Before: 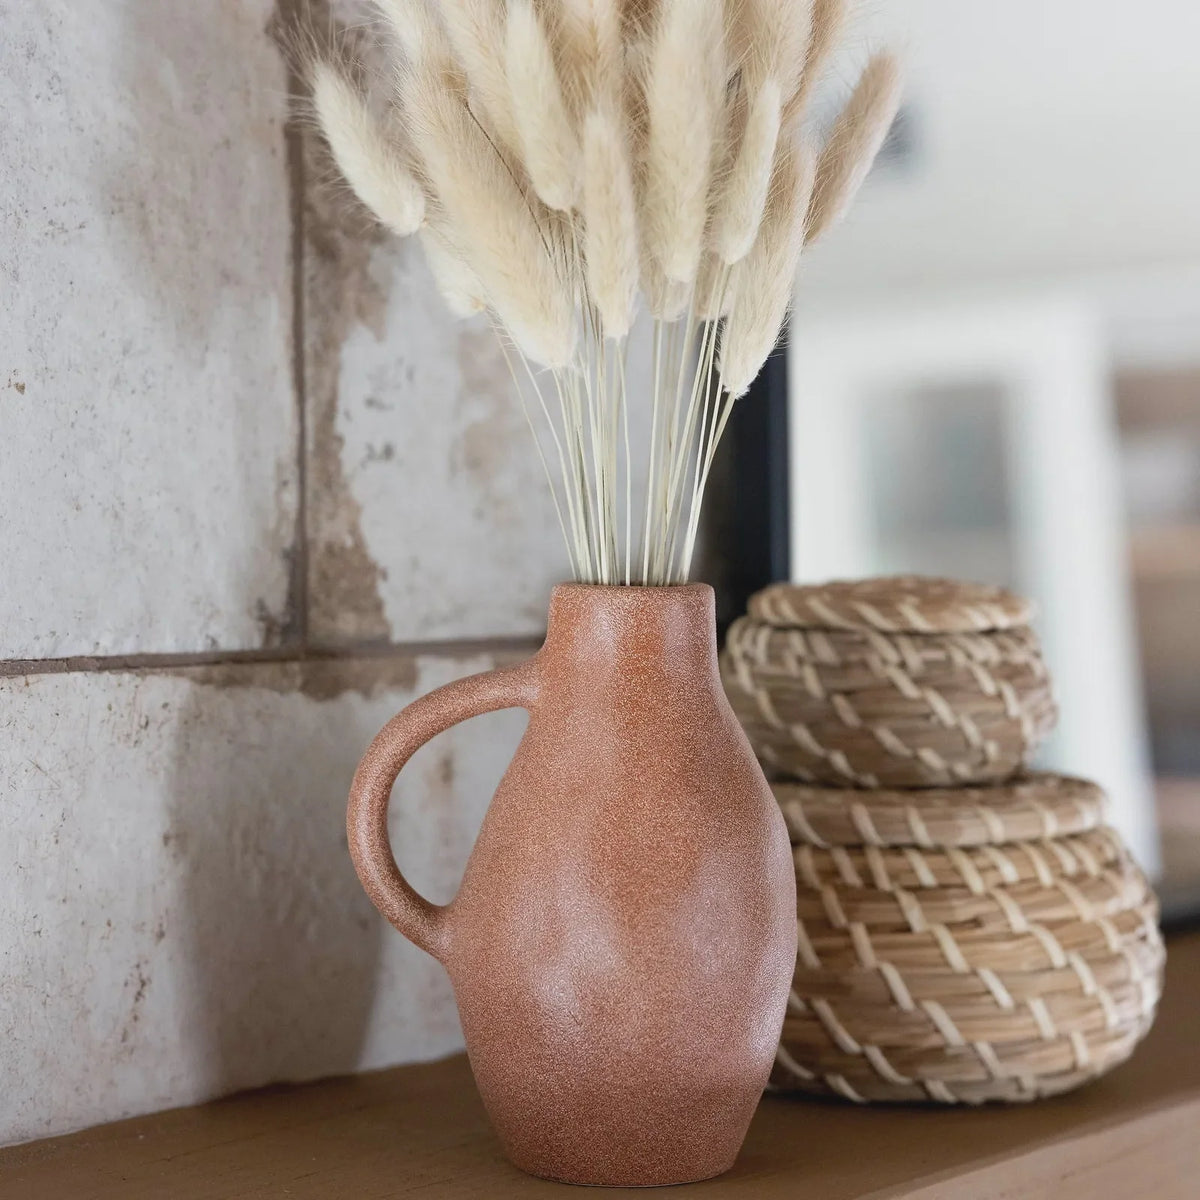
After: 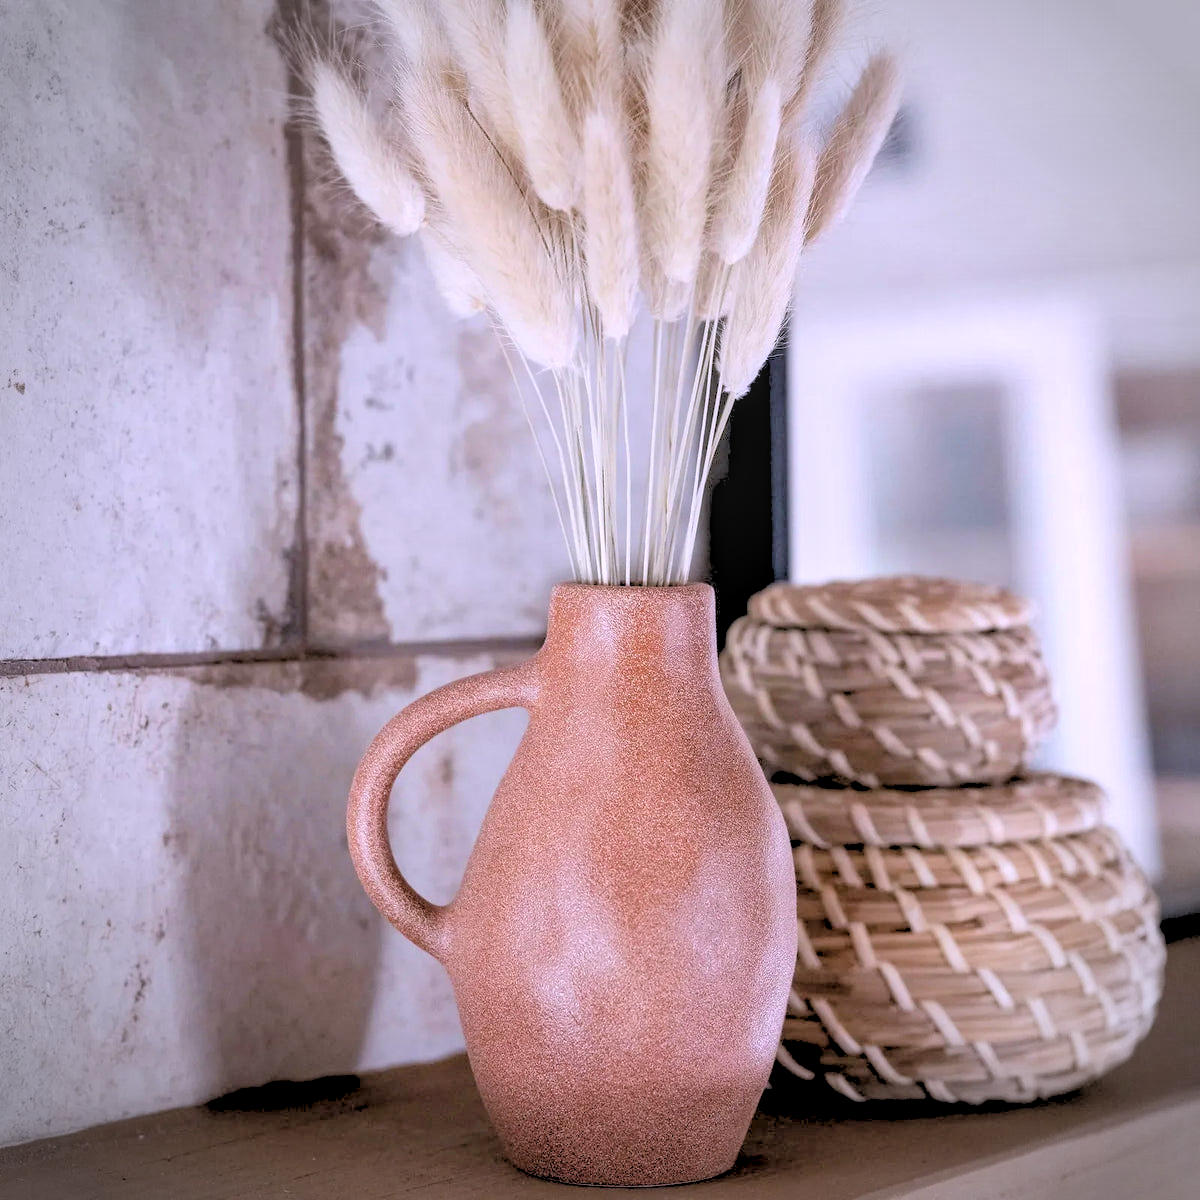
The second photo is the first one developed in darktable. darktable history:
shadows and highlights: shadows 20.91, highlights -35.45, soften with gaussian
local contrast: detail 130%
white balance: red 1.042, blue 1.17
rgb levels: levels [[0.027, 0.429, 0.996], [0, 0.5, 1], [0, 0.5, 1]]
vignetting: unbound false
